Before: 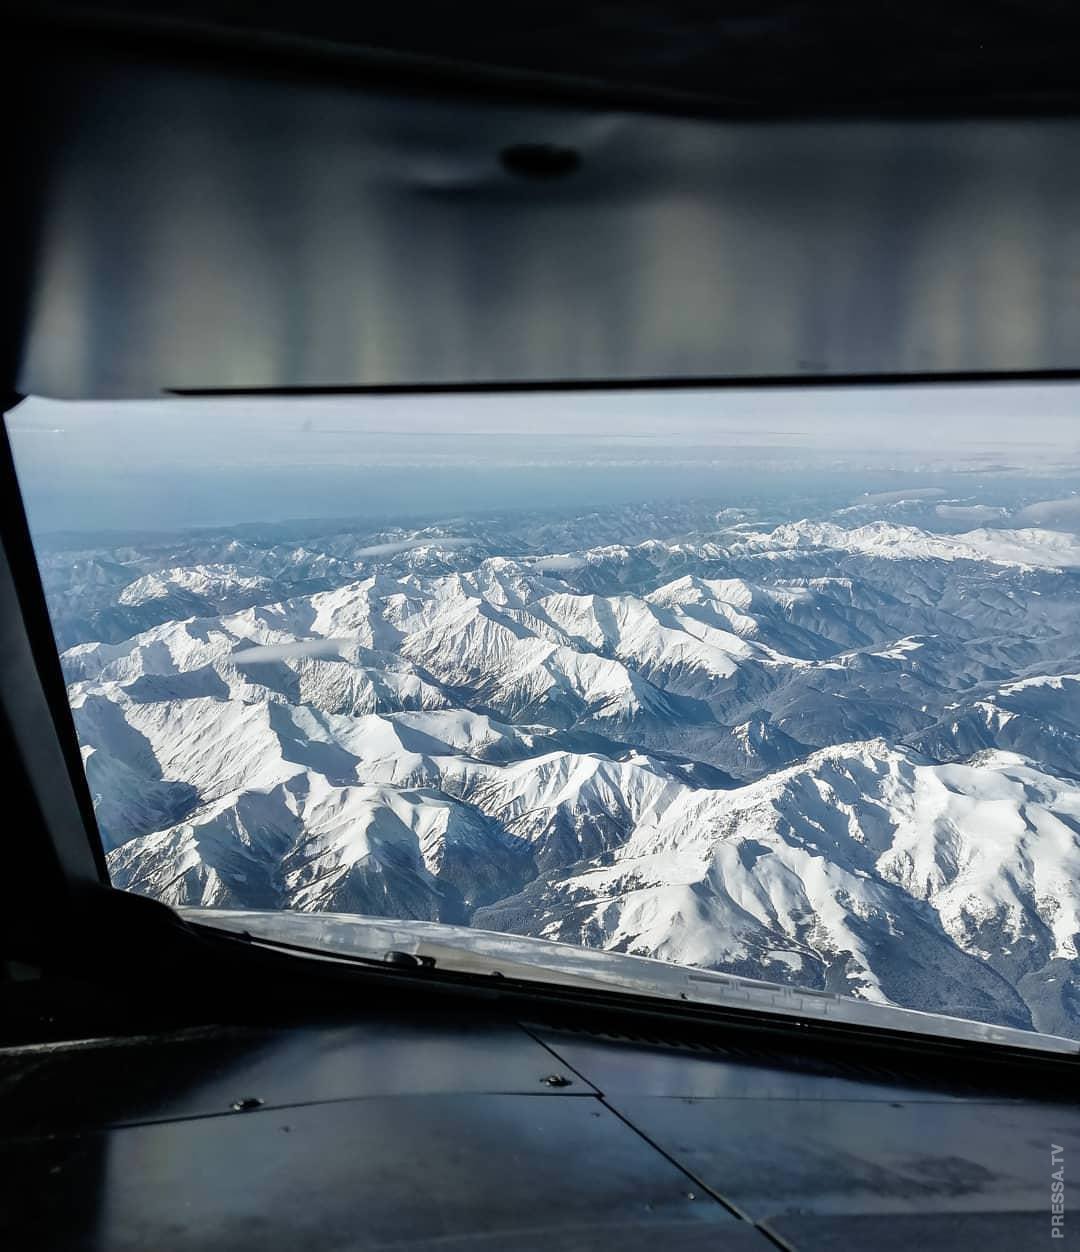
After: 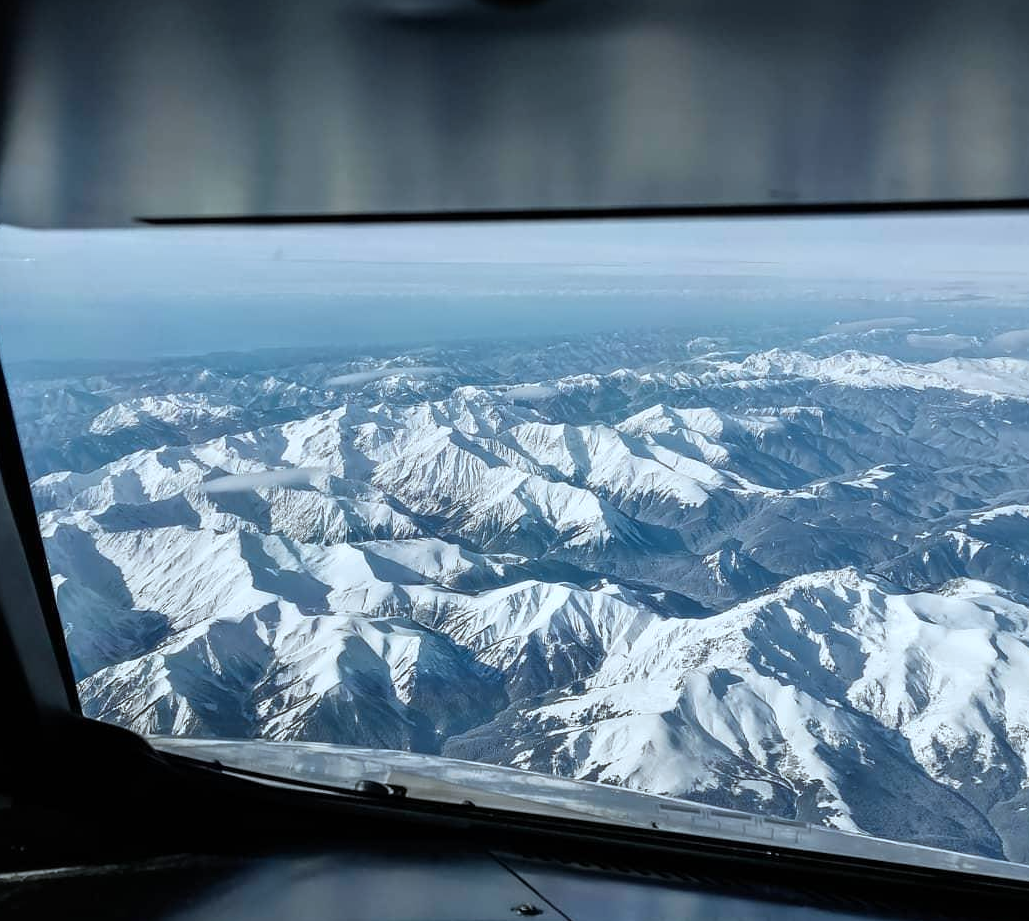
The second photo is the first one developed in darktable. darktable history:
color correction: highlights a* -3.96, highlights b* -10.75
crop and rotate: left 2.777%, top 13.689%, right 1.939%, bottom 12.708%
